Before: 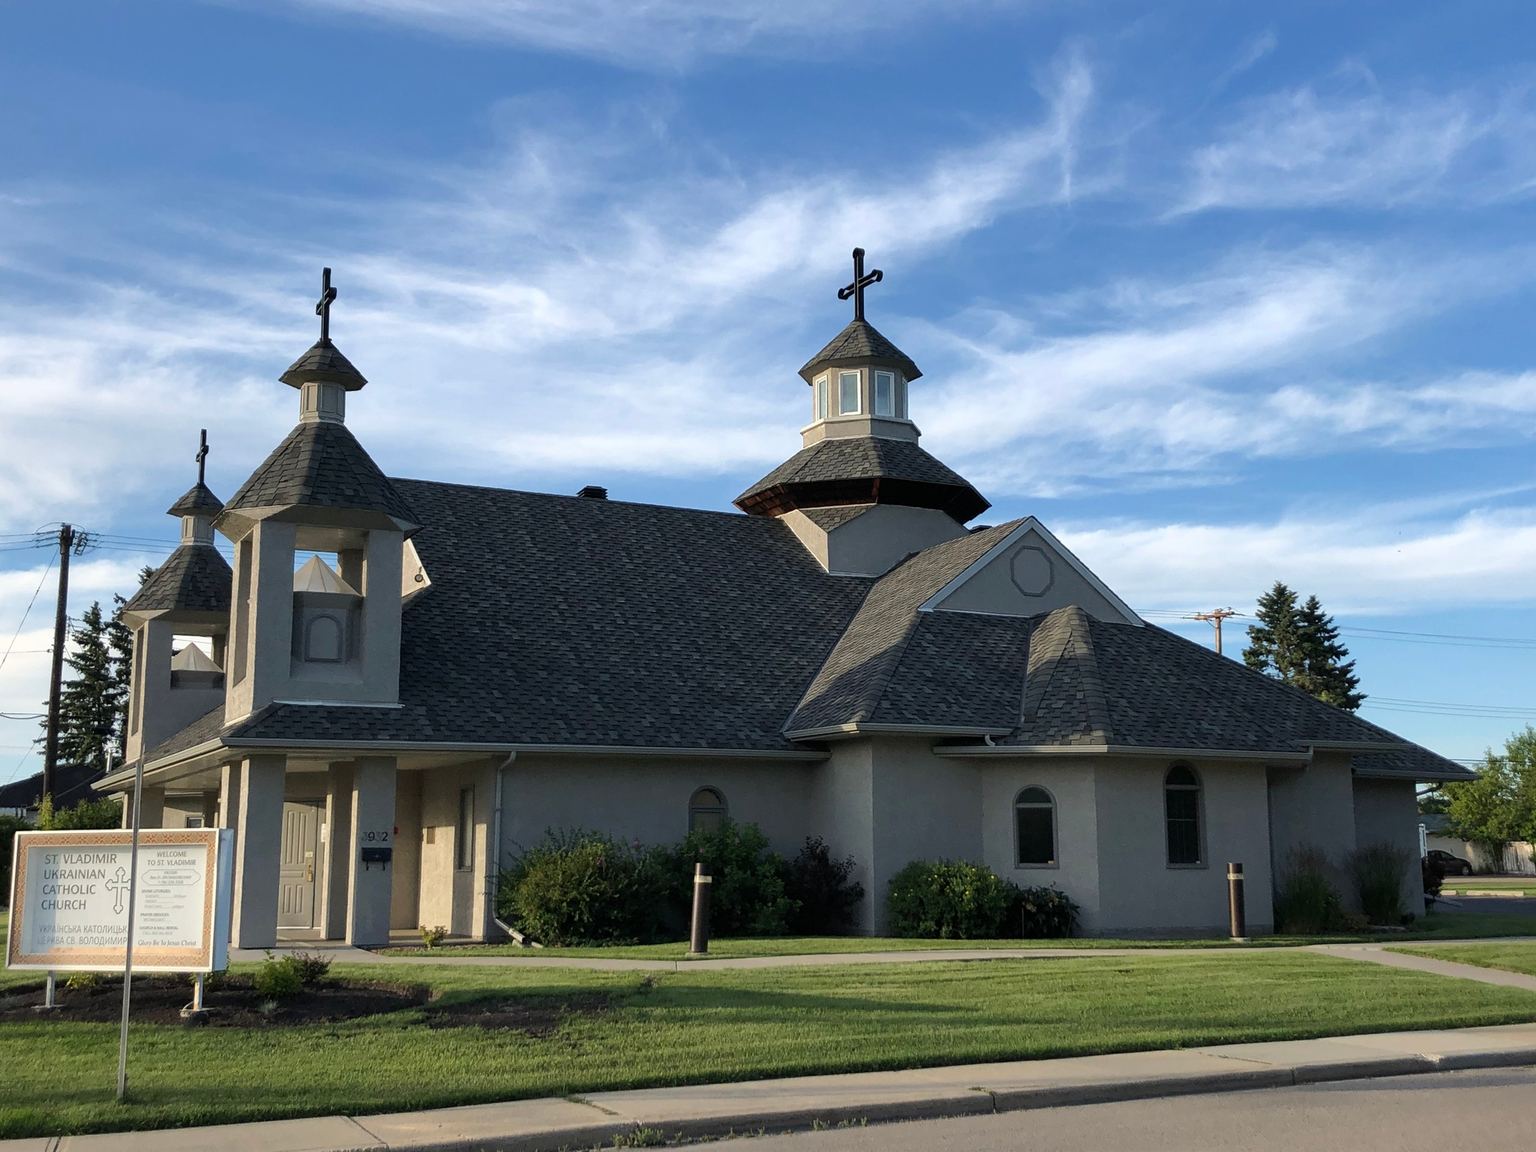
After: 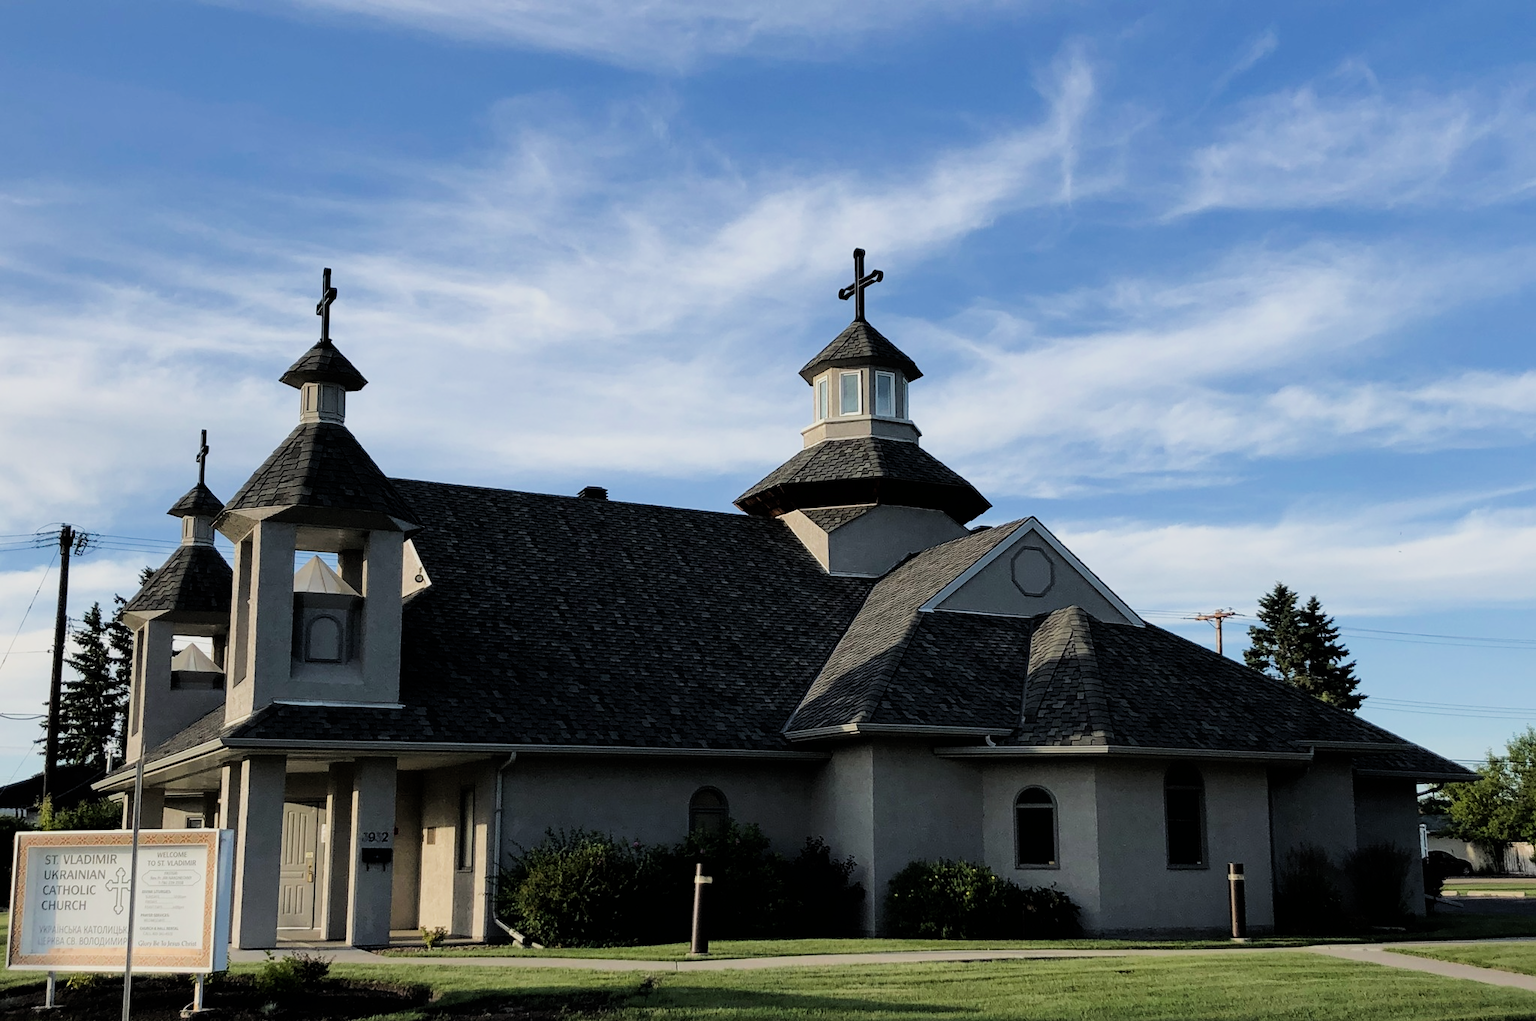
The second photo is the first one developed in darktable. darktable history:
filmic rgb: black relative exposure -5.09 EV, white relative exposure 3.97 EV, hardness 2.88, contrast 1.297, highlights saturation mix -9.87%
crop and rotate: top 0%, bottom 11.346%
